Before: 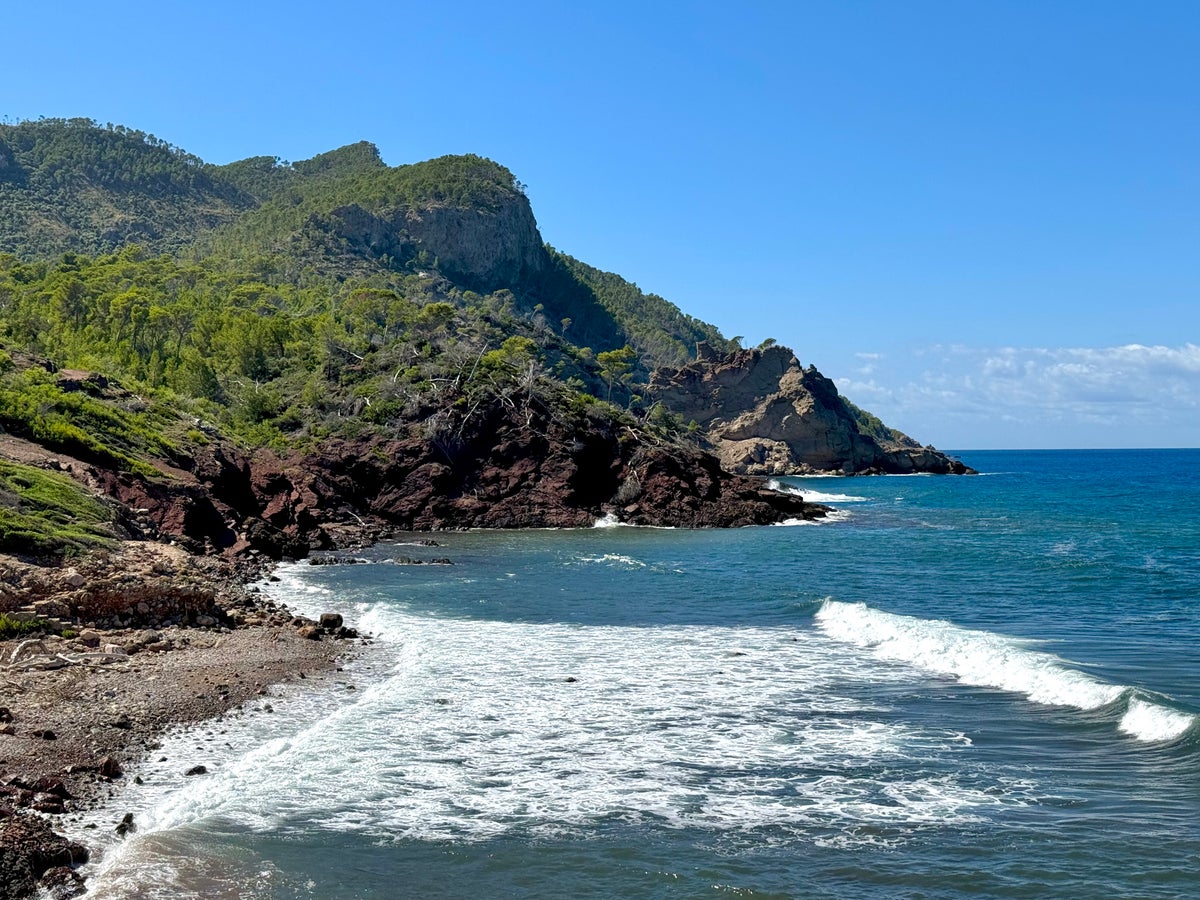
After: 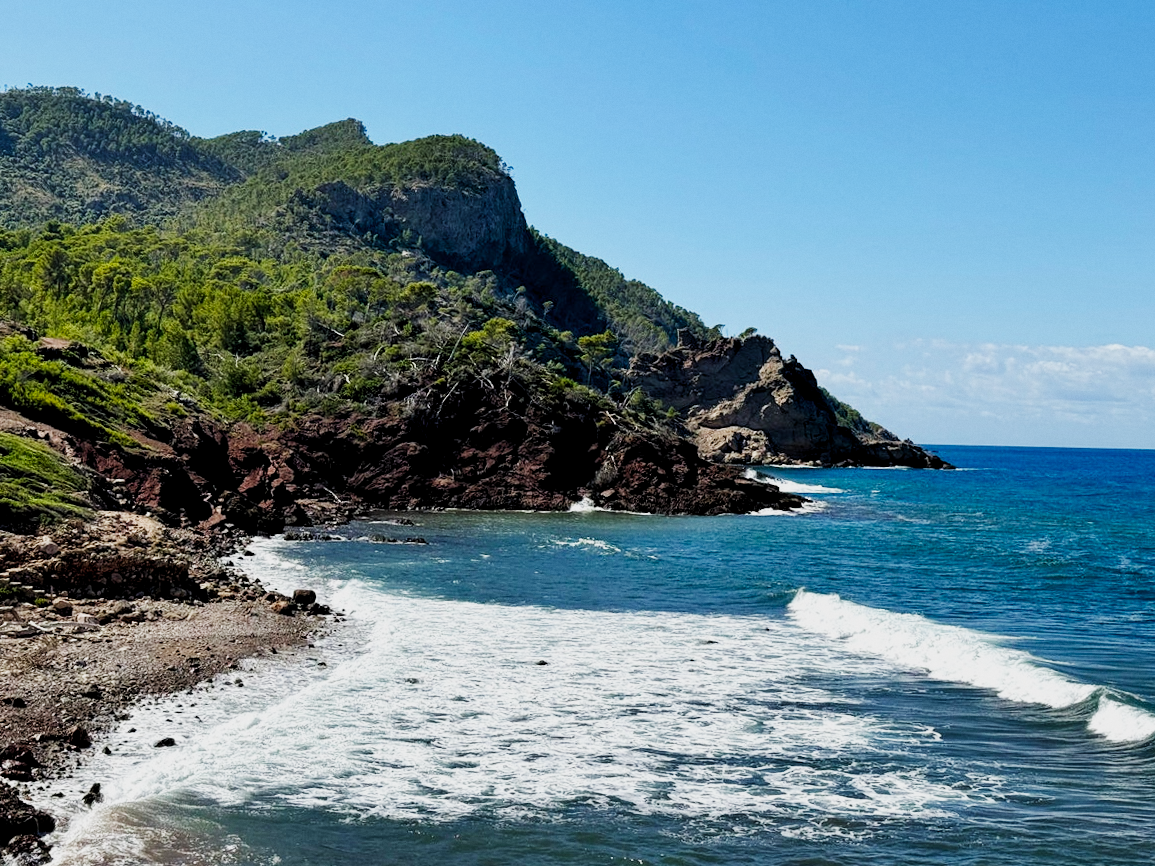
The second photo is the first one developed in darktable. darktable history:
grain: coarseness 14.57 ISO, strength 8.8%
crop and rotate: angle -1.69°
sigmoid: contrast 1.7, skew -0.1, preserve hue 0%, red attenuation 0.1, red rotation 0.035, green attenuation 0.1, green rotation -0.017, blue attenuation 0.15, blue rotation -0.052, base primaries Rec2020
levels: levels [0.016, 0.492, 0.969]
